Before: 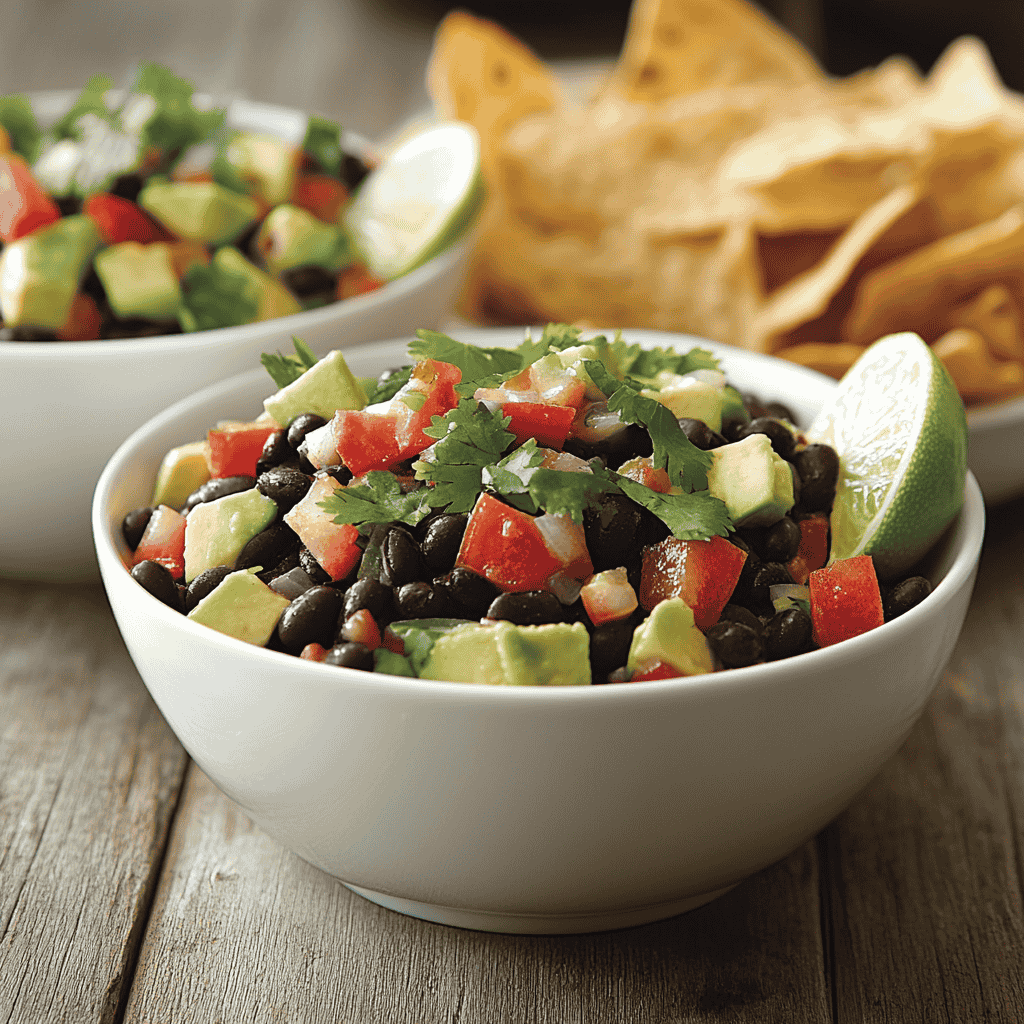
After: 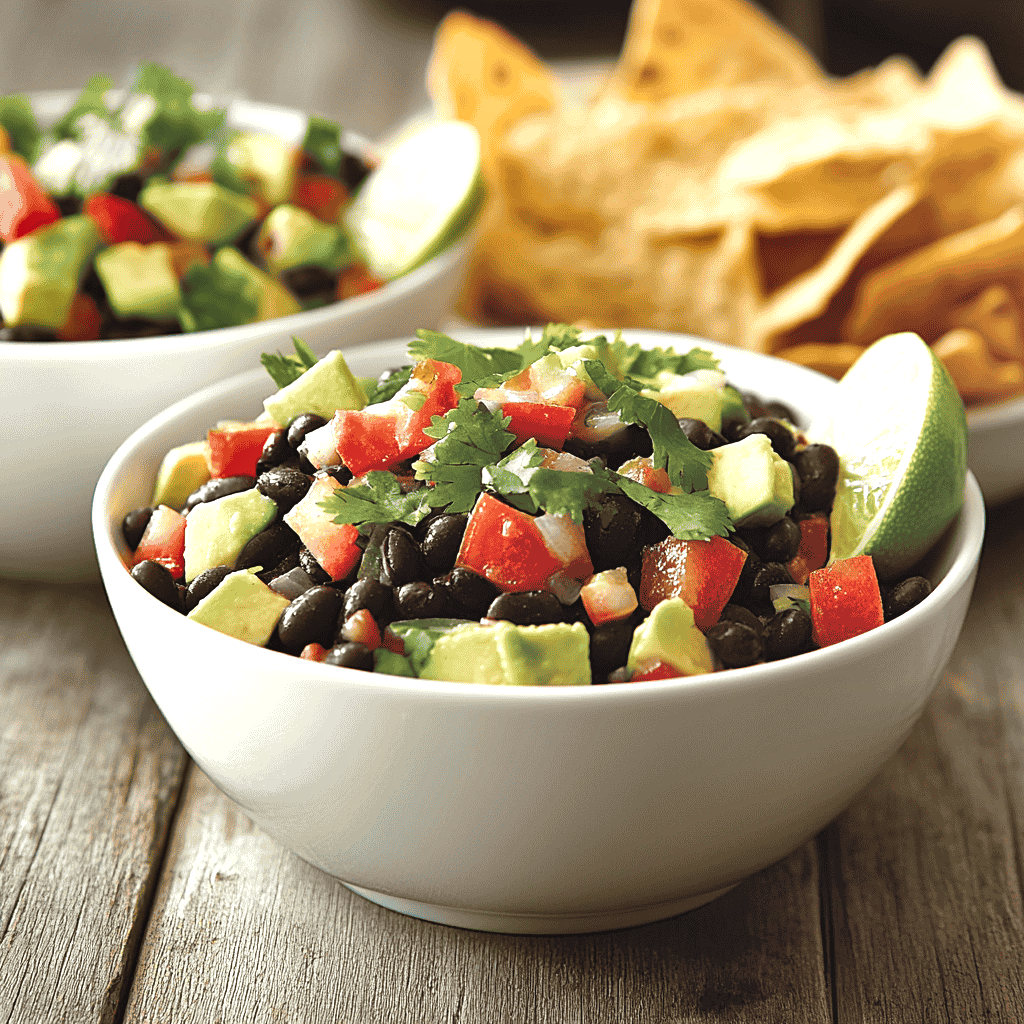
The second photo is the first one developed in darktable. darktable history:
shadows and highlights: soften with gaussian
exposure: exposure 0.6 EV, compensate highlight preservation false
